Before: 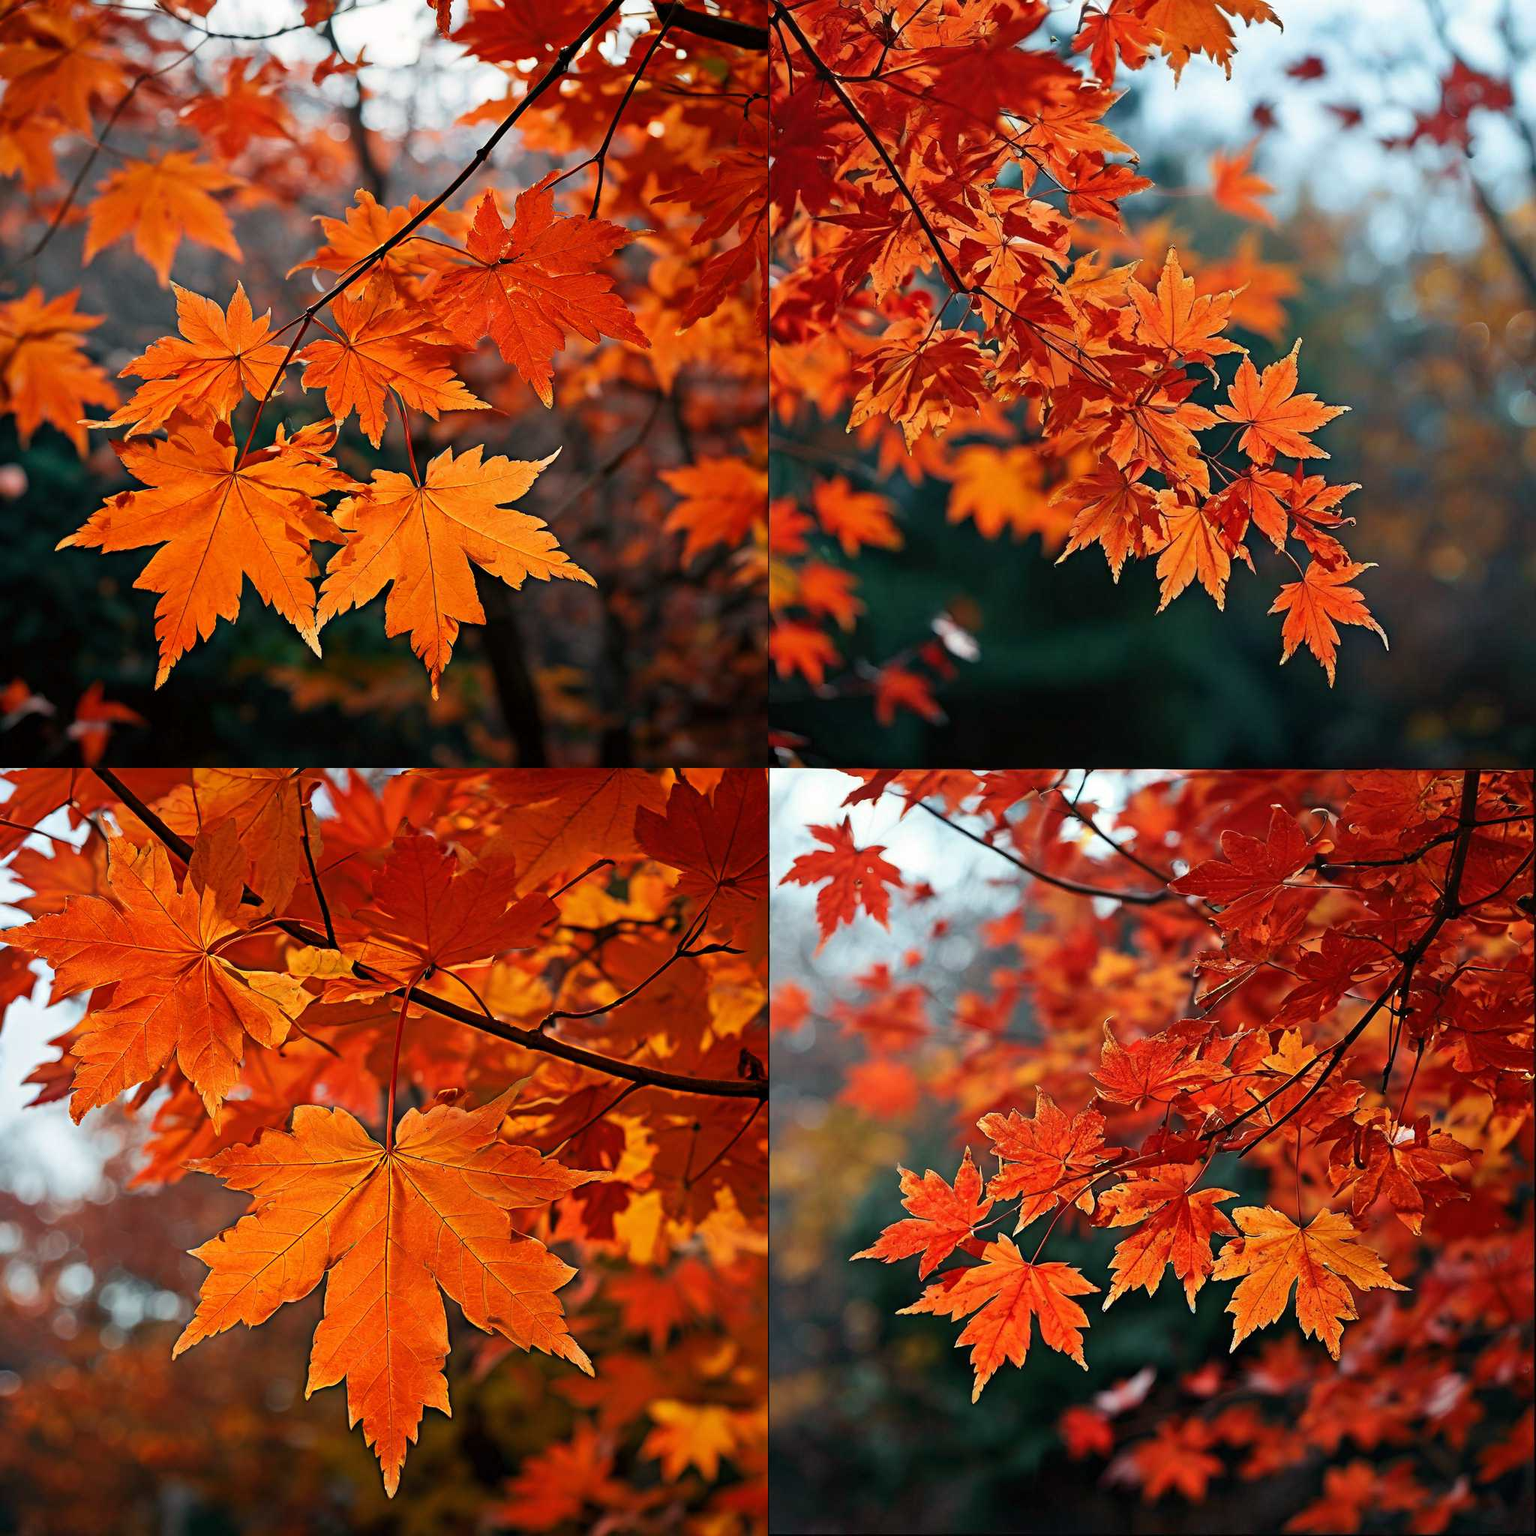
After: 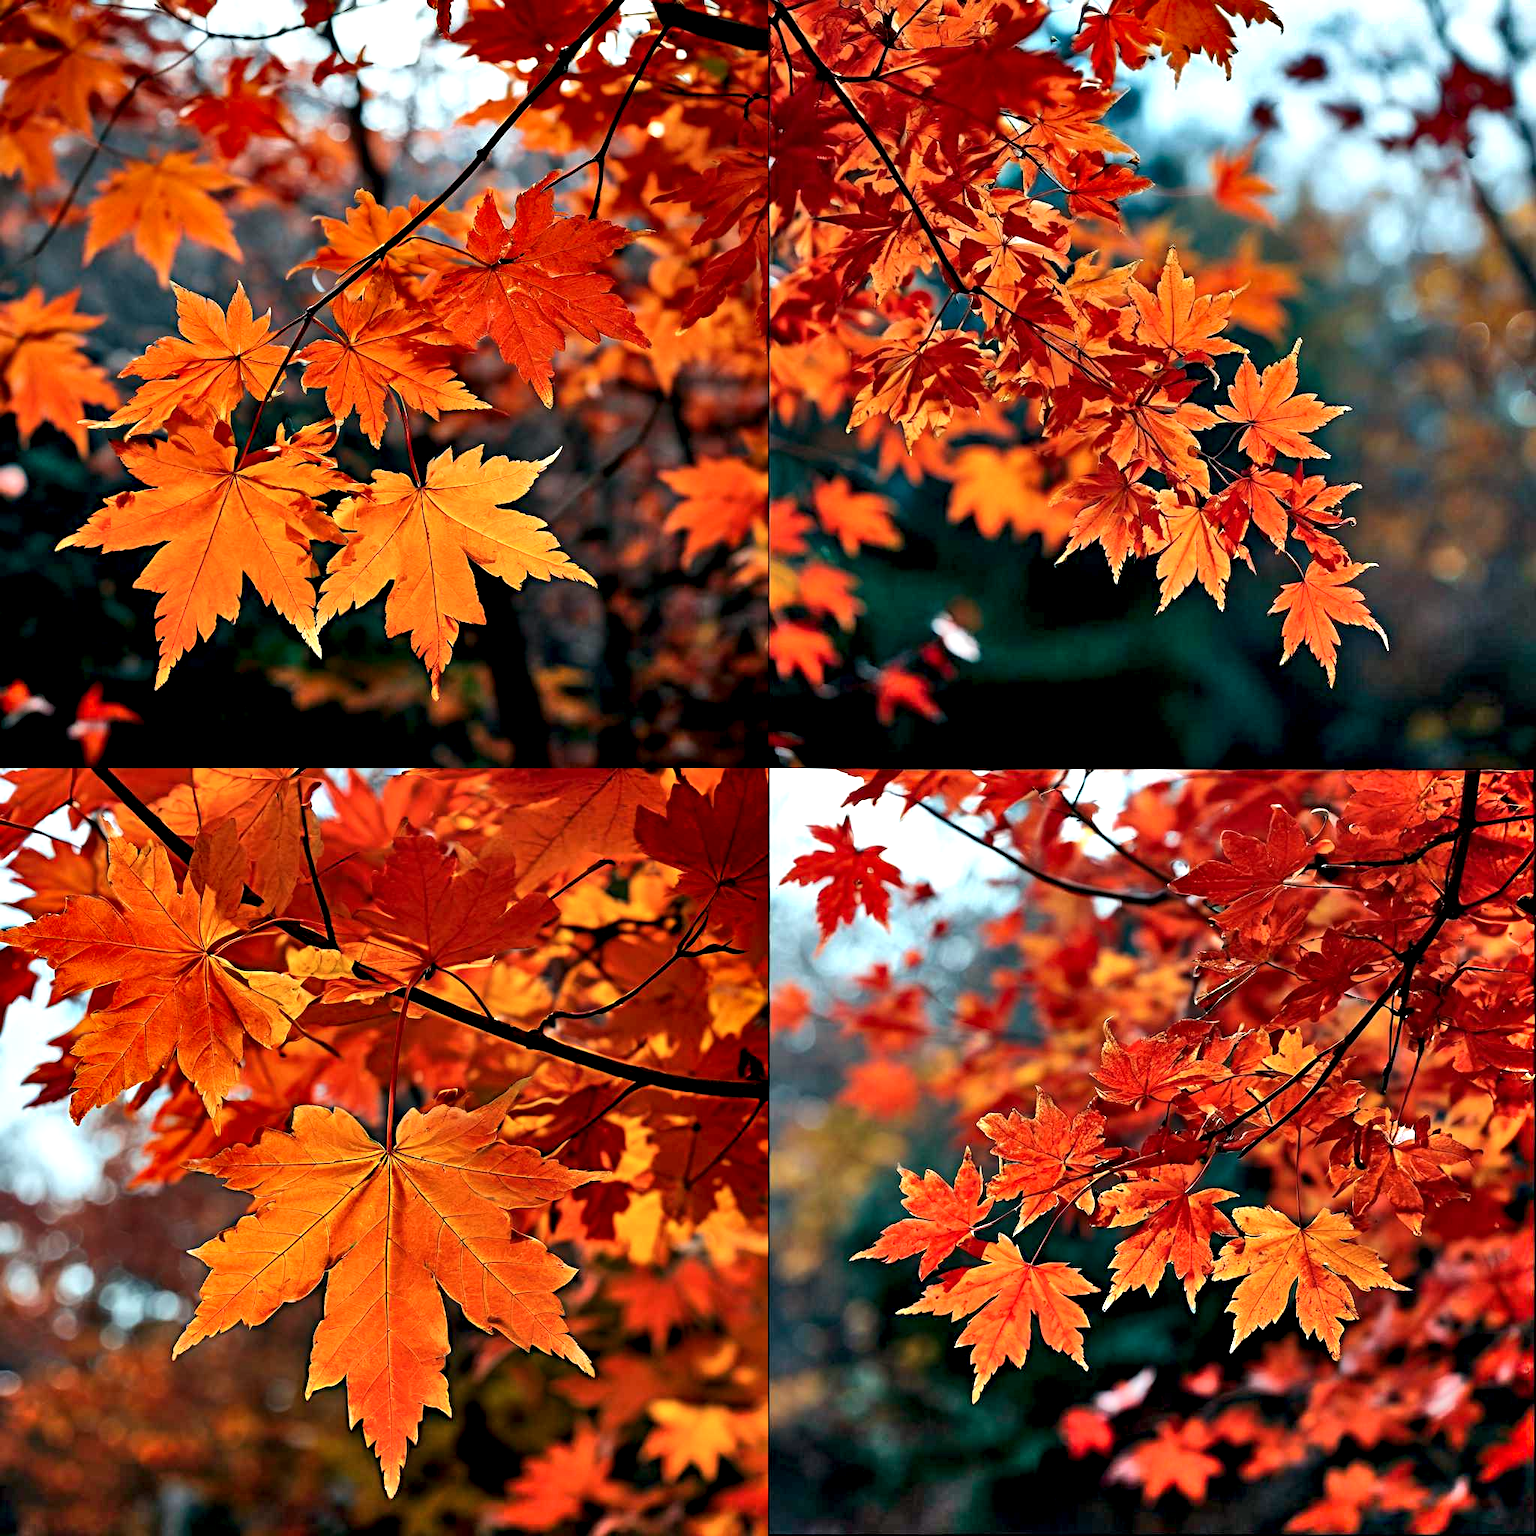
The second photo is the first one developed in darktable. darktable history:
shadows and highlights: soften with gaussian
contrast equalizer: octaves 7, y [[0.6 ×6], [0.55 ×6], [0 ×6], [0 ×6], [0 ×6]]
